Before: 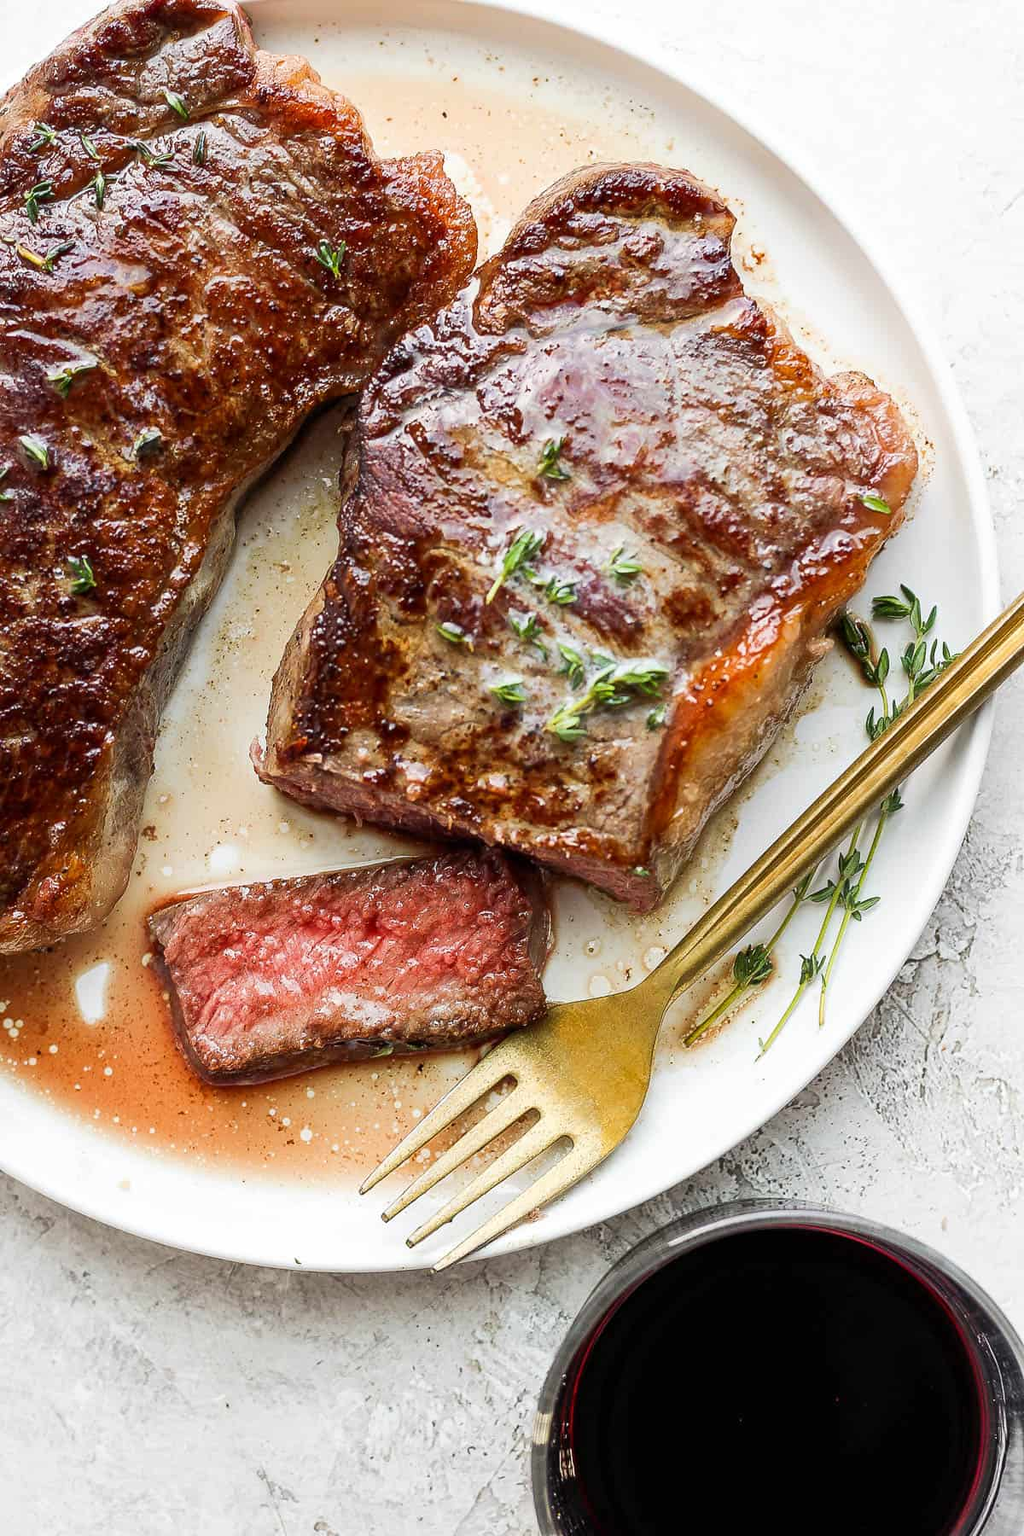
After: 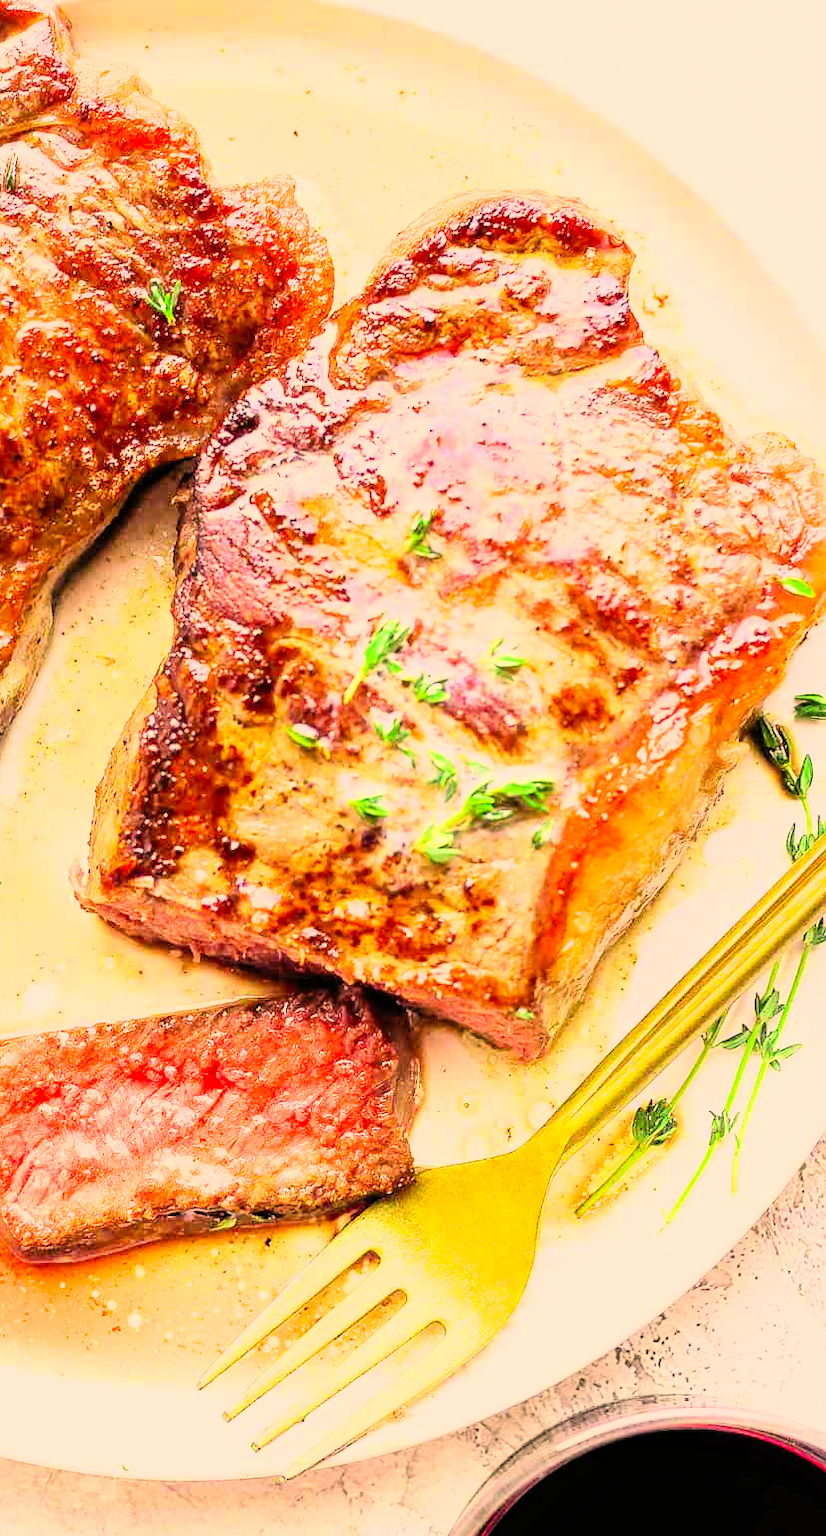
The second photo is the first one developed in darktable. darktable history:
contrast brightness saturation: contrast 0.201, brightness 0.158, saturation 0.226
filmic rgb: black relative exposure -6.99 EV, white relative exposure 5.68 EV, hardness 2.85, color science v6 (2022)
exposure: black level correction 0, exposure 1.407 EV, compensate highlight preservation false
color zones: curves: ch2 [(0, 0.5) (0.143, 0.517) (0.286, 0.571) (0.429, 0.522) (0.571, 0.5) (0.714, 0.5) (0.857, 0.5) (1, 0.5)]
crop: left 18.599%, right 12.063%, bottom 14.055%
tone equalizer: -8 EV -0.382 EV, -7 EV -0.405 EV, -6 EV -0.323 EV, -5 EV -0.195 EV, -3 EV 0.247 EV, -2 EV 0.318 EV, -1 EV 0.366 EV, +0 EV 0.393 EV
color correction: highlights a* 22.53, highlights b* 22.41
